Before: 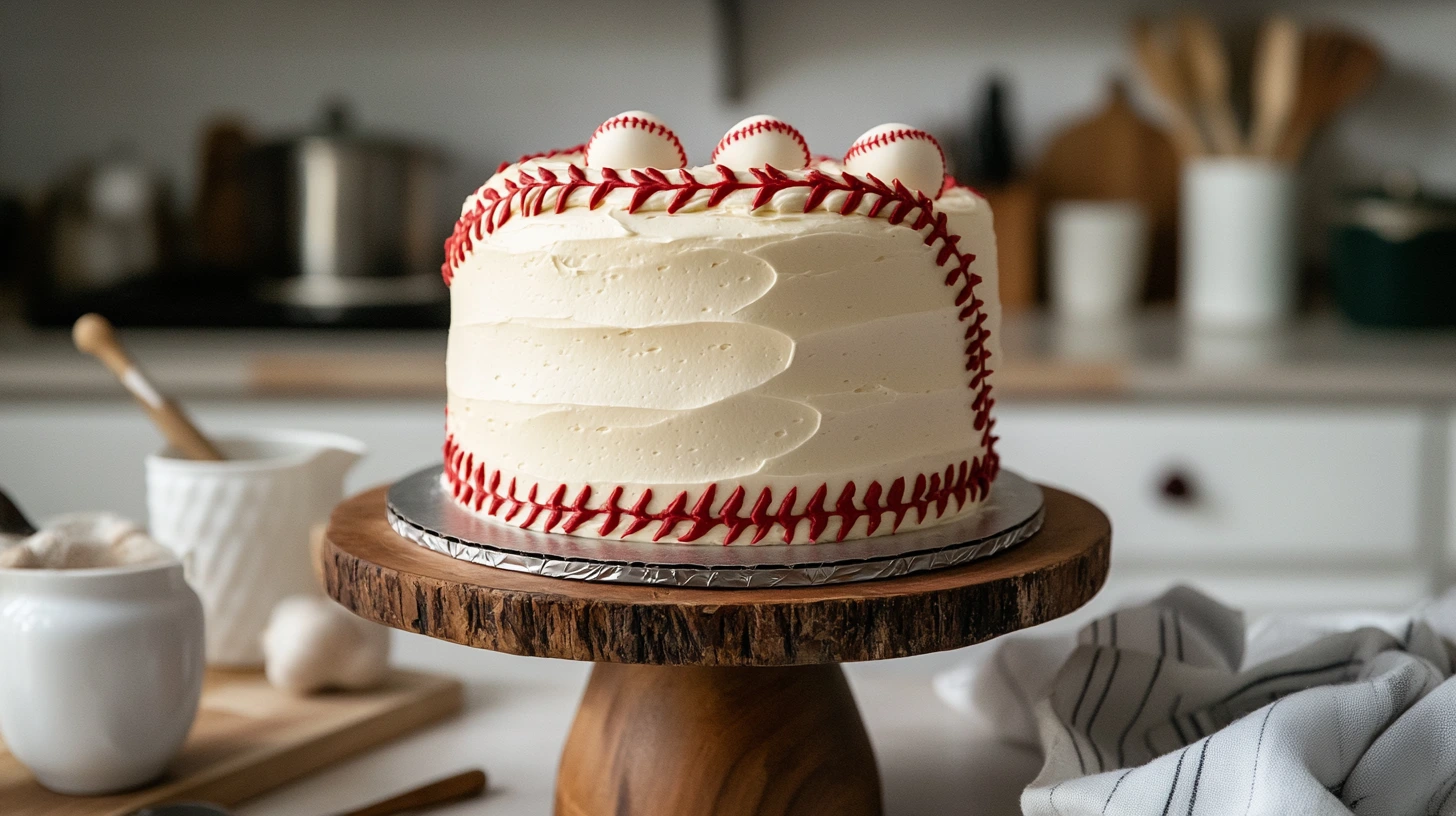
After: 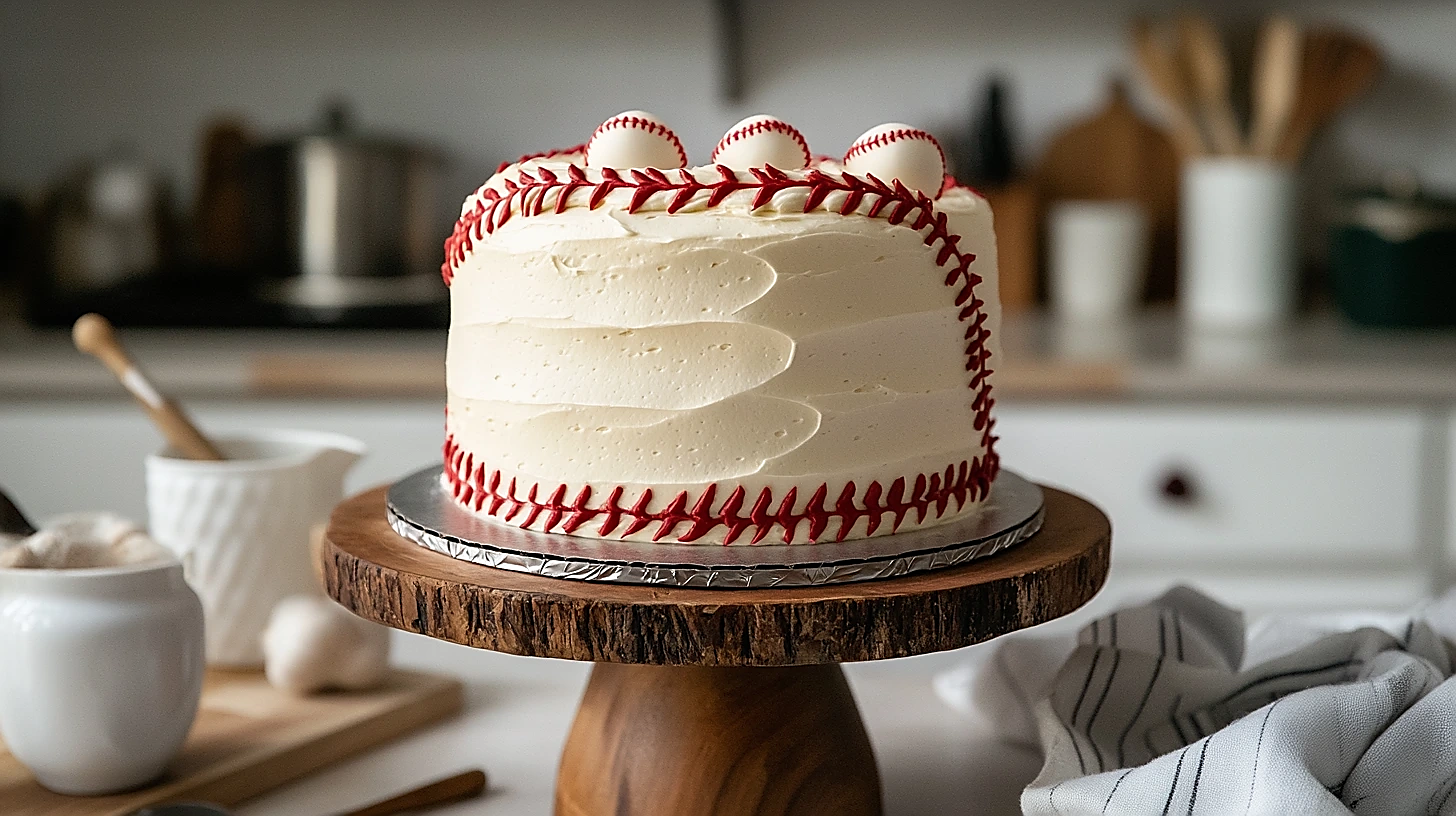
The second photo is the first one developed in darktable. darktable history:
tone equalizer: on, module defaults
sharpen: radius 1.4, amount 1.25, threshold 0.7
white balance: emerald 1
